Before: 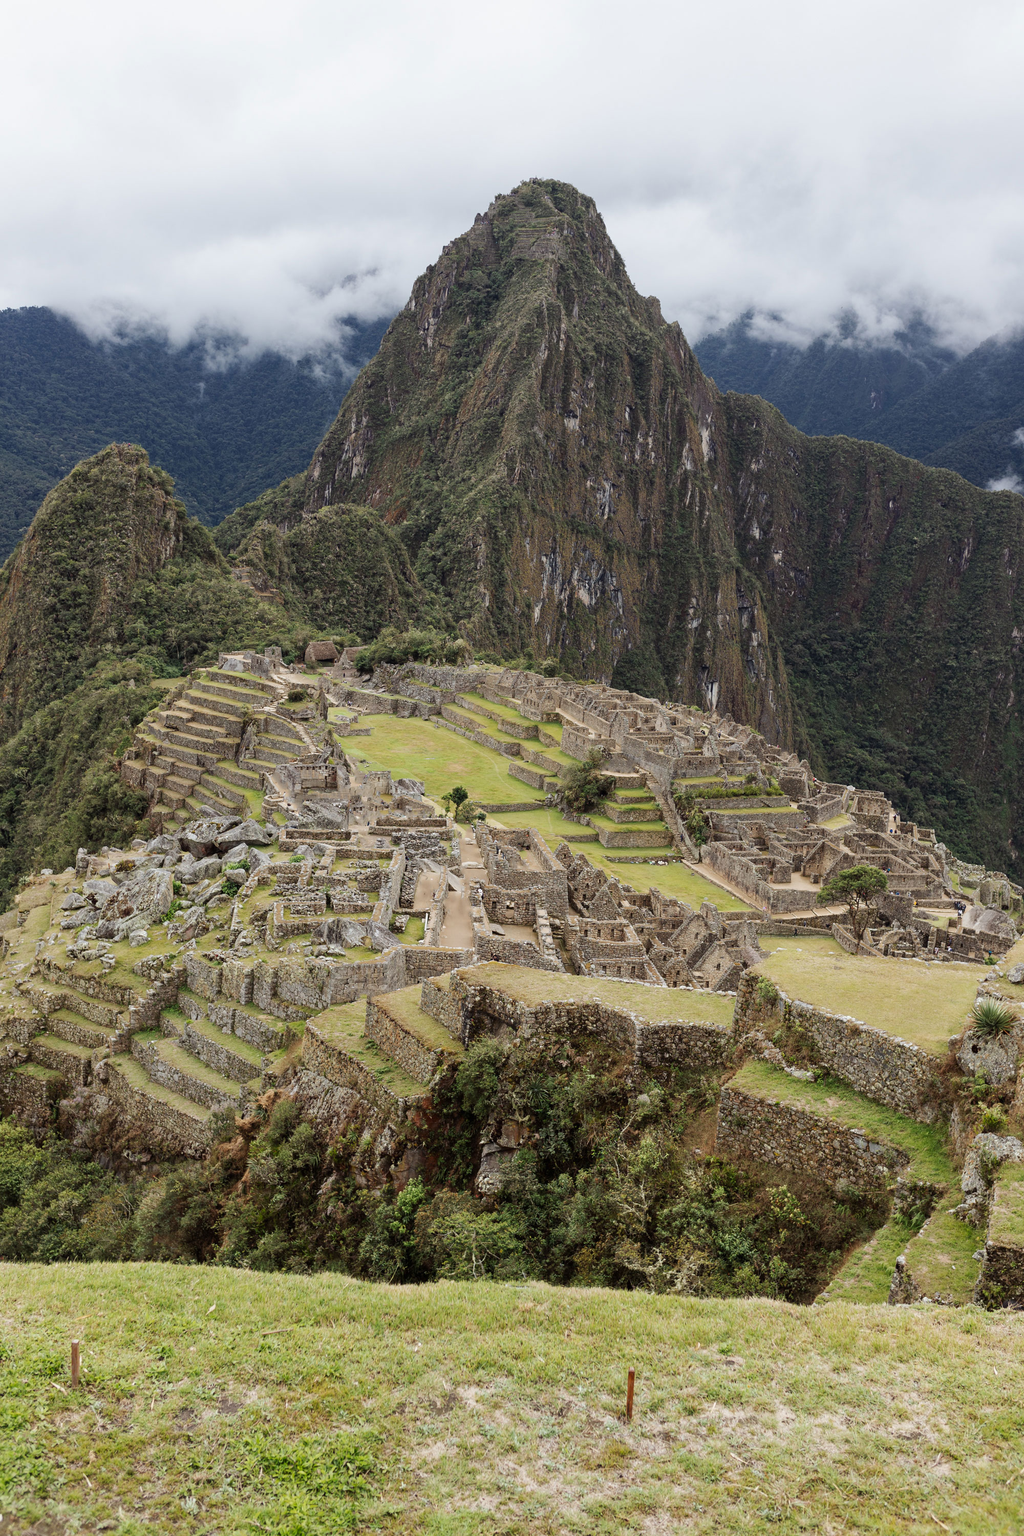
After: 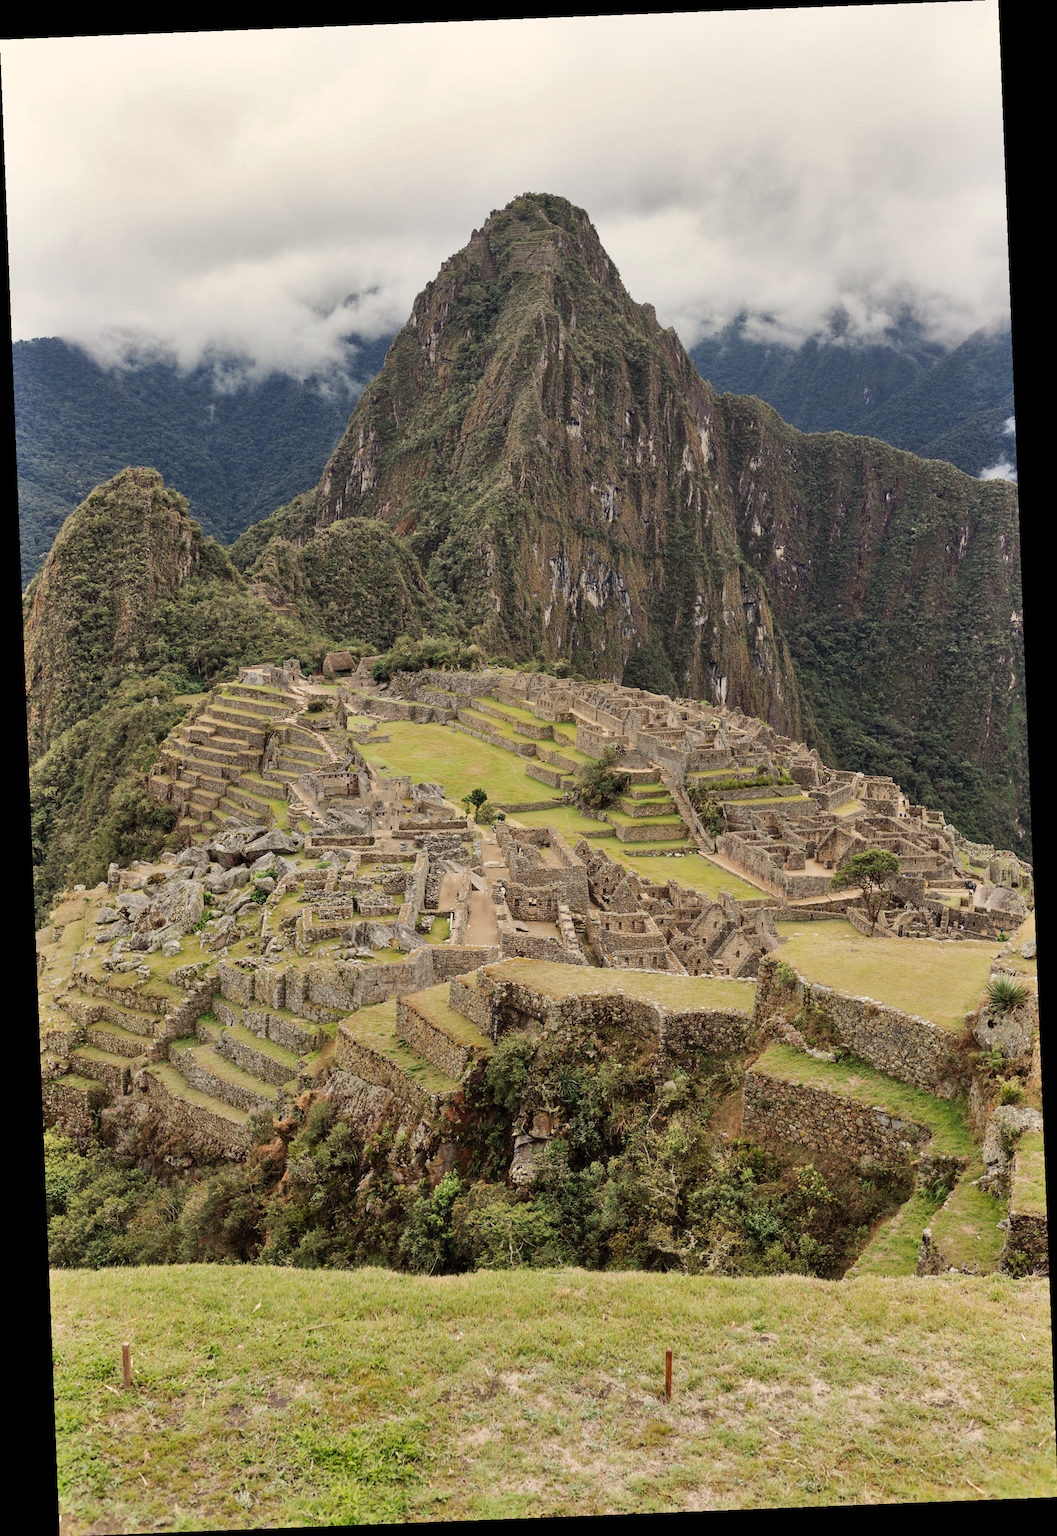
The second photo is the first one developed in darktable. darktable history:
shadows and highlights: shadows color adjustment 97.66%, soften with gaussian
tone equalizer: -8 EV -1.84 EV, -7 EV -1.16 EV, -6 EV -1.62 EV, smoothing diameter 25%, edges refinement/feathering 10, preserve details guided filter
white balance: red 1.045, blue 0.932
rotate and perspective: rotation -2.29°, automatic cropping off
